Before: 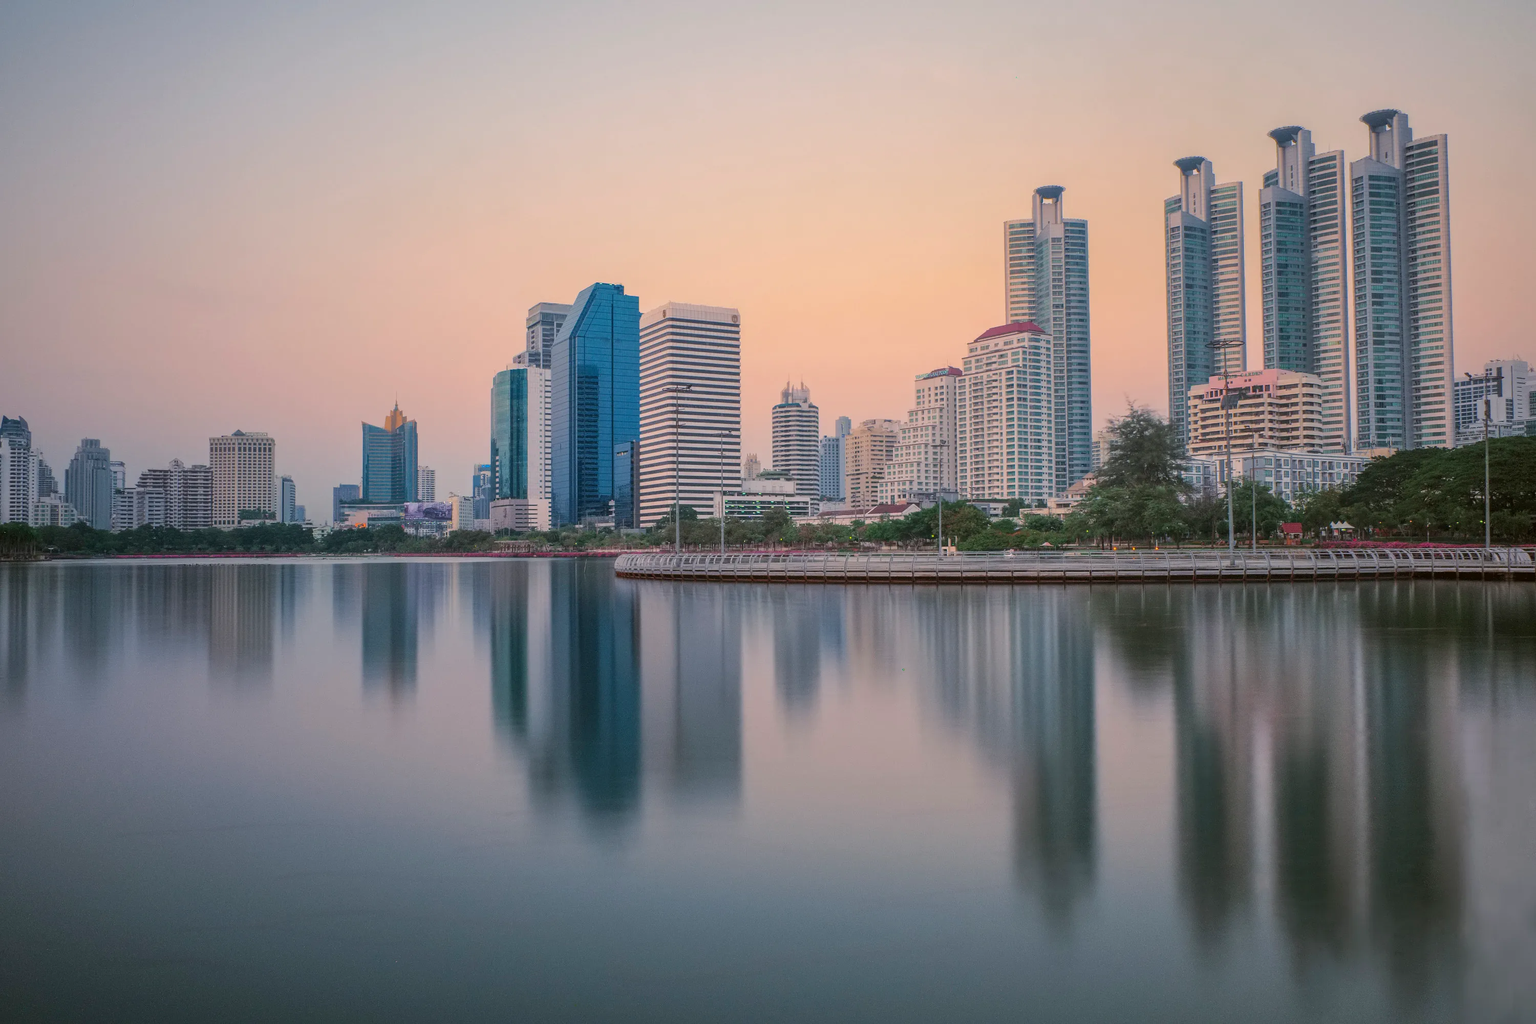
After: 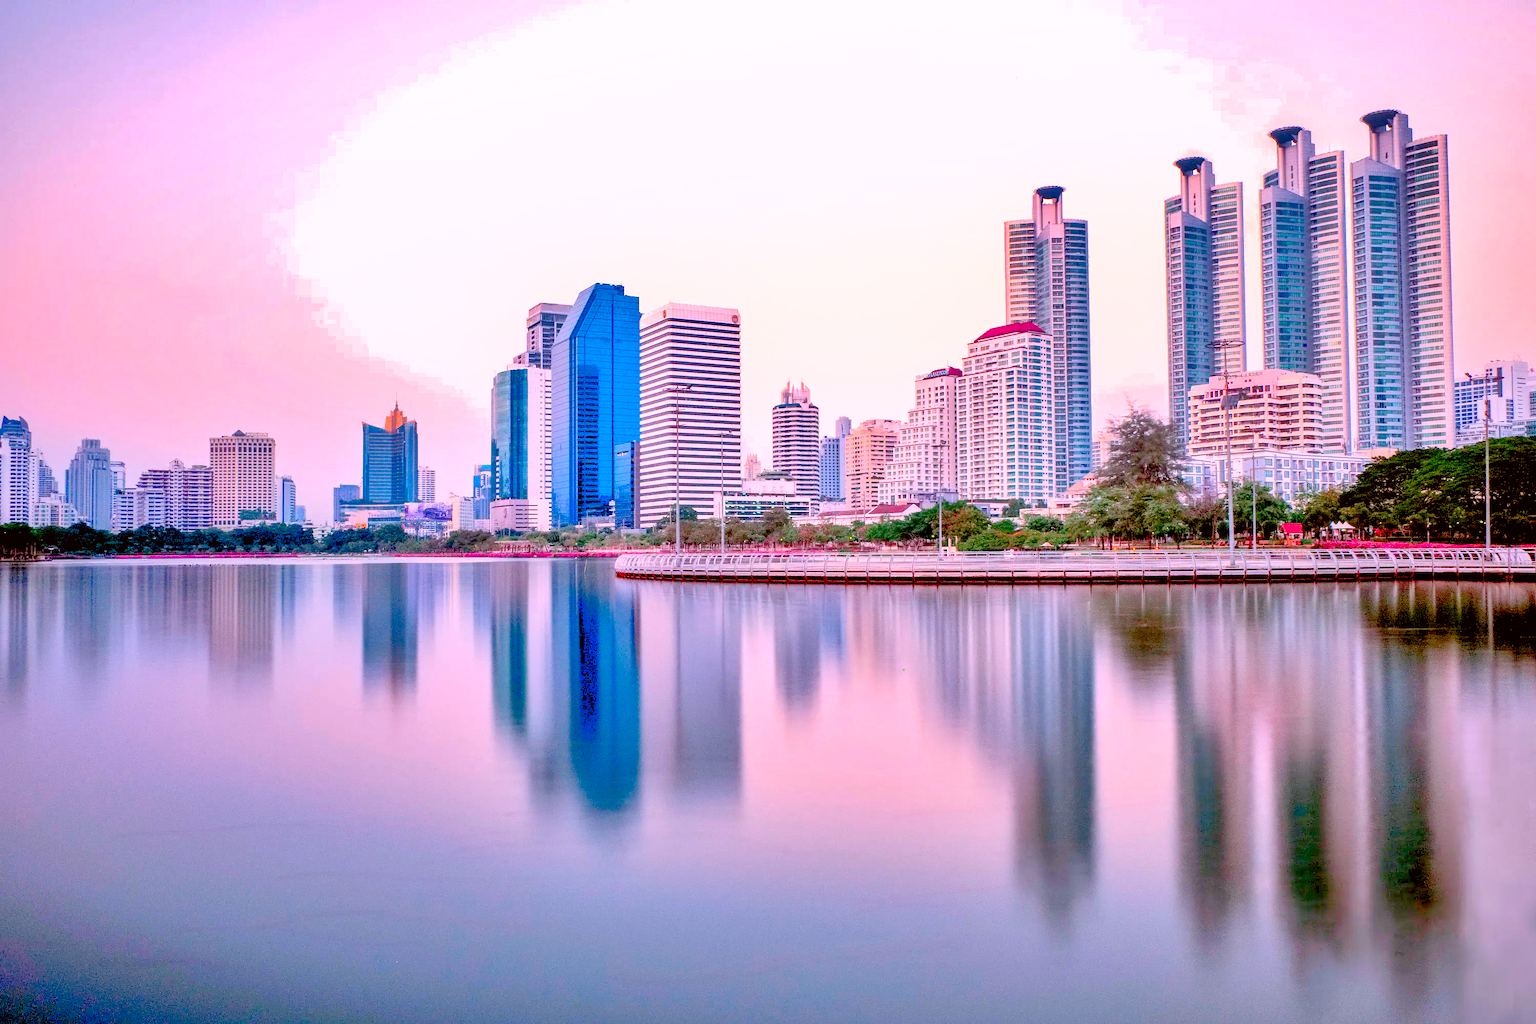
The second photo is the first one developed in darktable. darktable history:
levels: levels [0.008, 0.318, 0.836]
white balance: red 1.188, blue 1.11
shadows and highlights: radius 108.52, shadows 23.73, highlights -59.32, low approximation 0.01, soften with gaussian
color correction: highlights a* -3.28, highlights b* -6.24, shadows a* 3.1, shadows b* 5.19
exposure: black level correction 0.025, exposure 0.182 EV, compensate highlight preservation false
